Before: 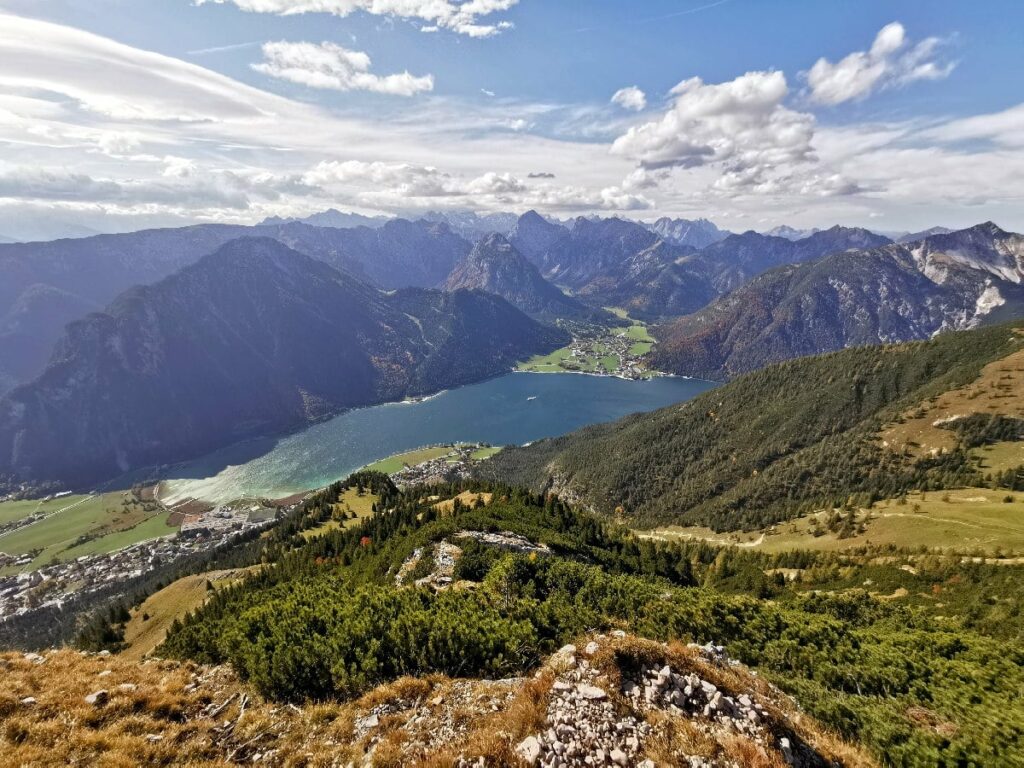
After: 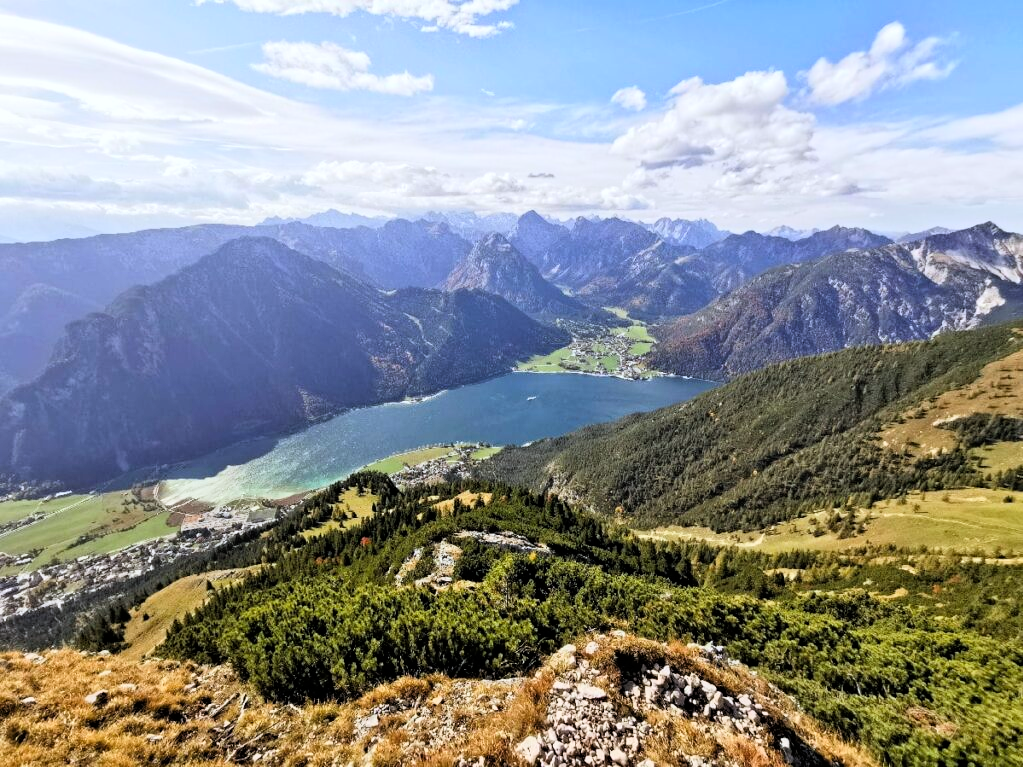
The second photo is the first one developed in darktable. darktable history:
tone curve: curves: ch0 [(0, 0) (0.082, 0.02) (0.129, 0.078) (0.275, 0.301) (0.67, 0.809) (1, 1)], color space Lab, linked channels, preserve colors none
white balance: red 0.976, blue 1.04
